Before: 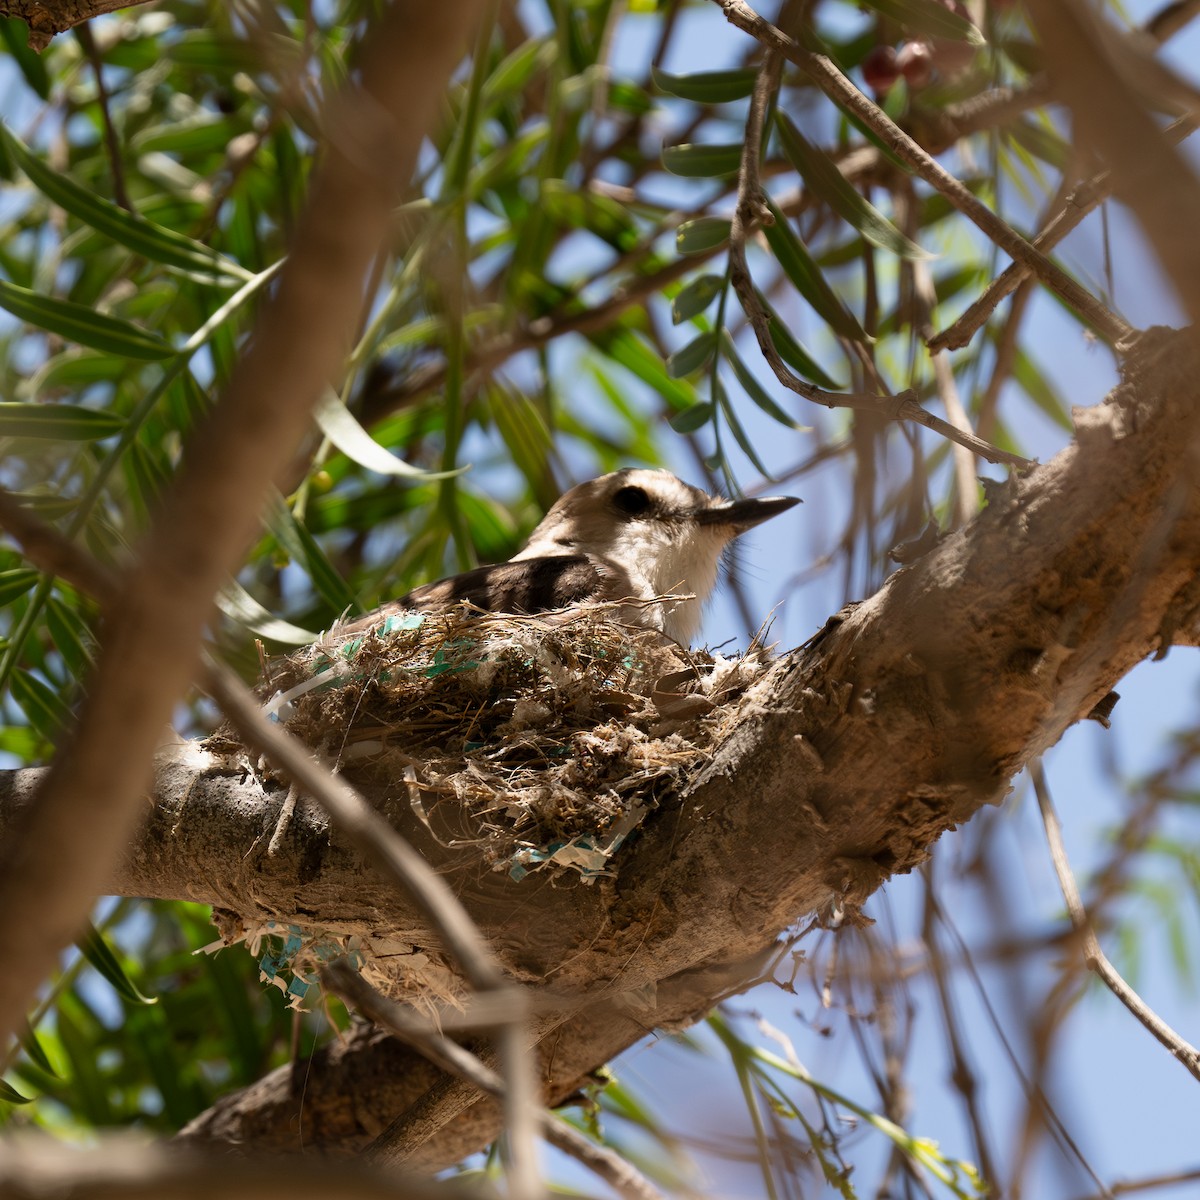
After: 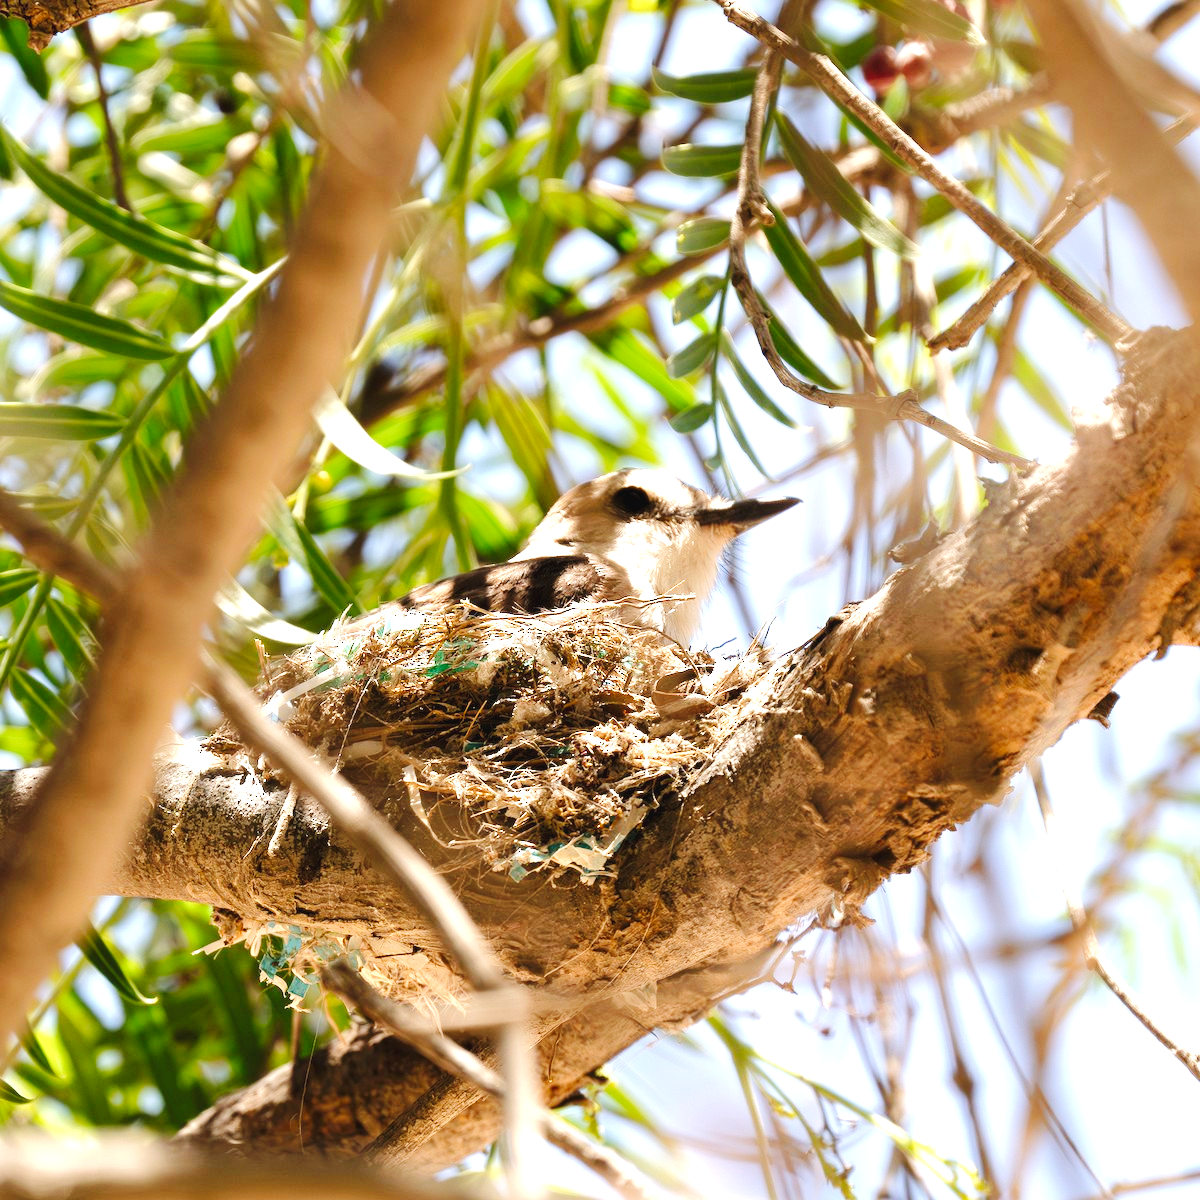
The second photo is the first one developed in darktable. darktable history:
exposure: black level correction 0, exposure 1.379 EV, compensate exposure bias true, compensate highlight preservation false
base curve: curves: ch0 [(0, 0) (0.262, 0.32) (0.722, 0.705) (1, 1)]
tone curve: curves: ch0 [(0, 0) (0.003, 0.031) (0.011, 0.033) (0.025, 0.036) (0.044, 0.045) (0.069, 0.06) (0.1, 0.079) (0.136, 0.109) (0.177, 0.15) (0.224, 0.192) (0.277, 0.262) (0.335, 0.347) (0.399, 0.433) (0.468, 0.528) (0.543, 0.624) (0.623, 0.705) (0.709, 0.788) (0.801, 0.865) (0.898, 0.933) (1, 1)], preserve colors none
white balance: red 1.009, blue 0.985
